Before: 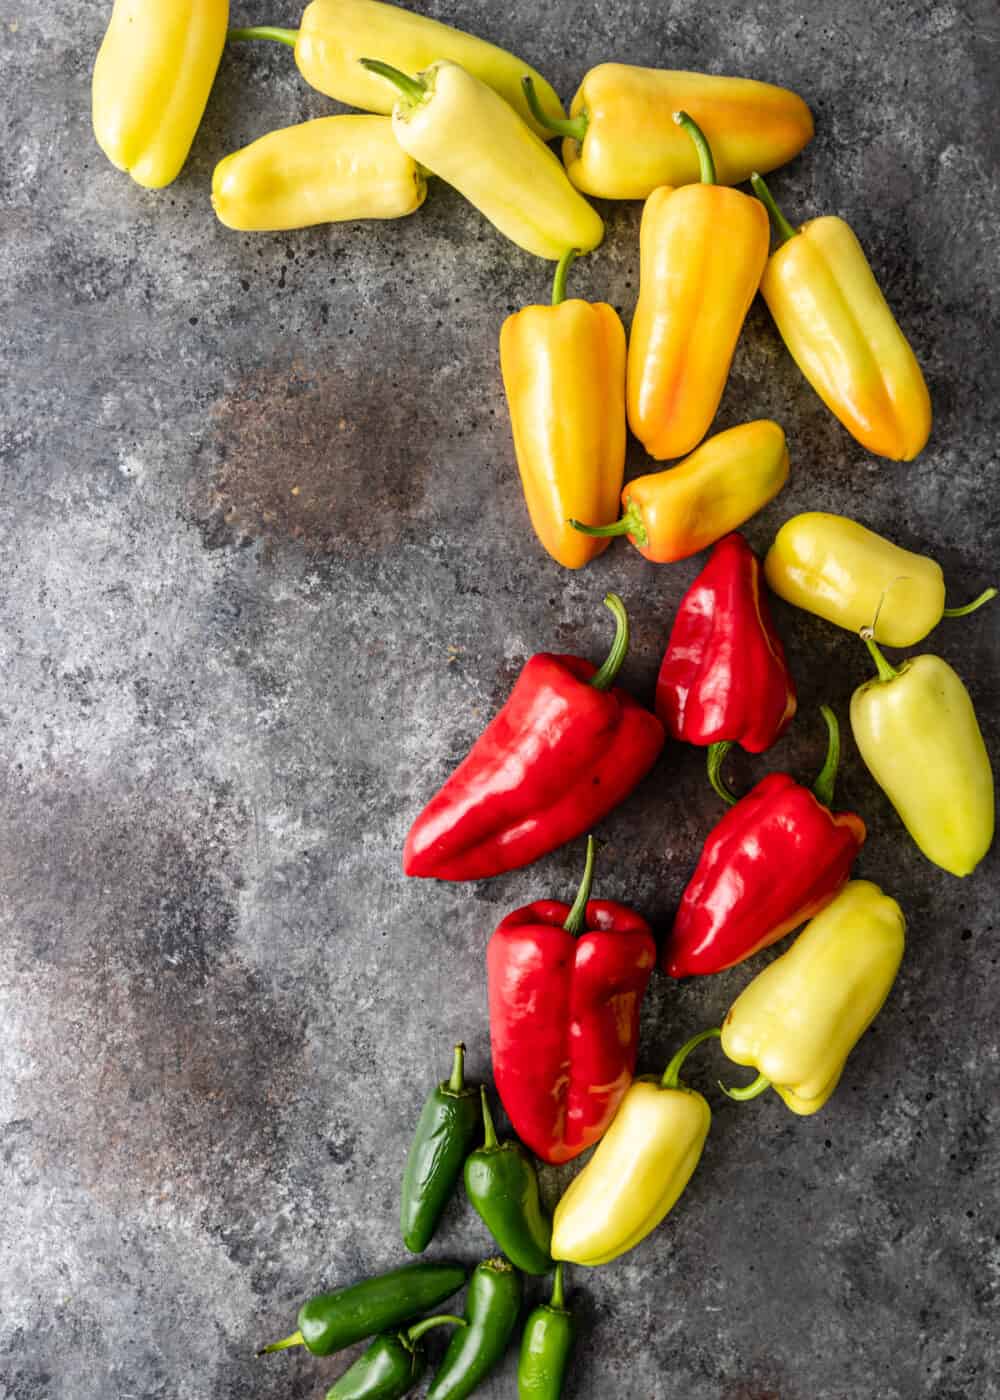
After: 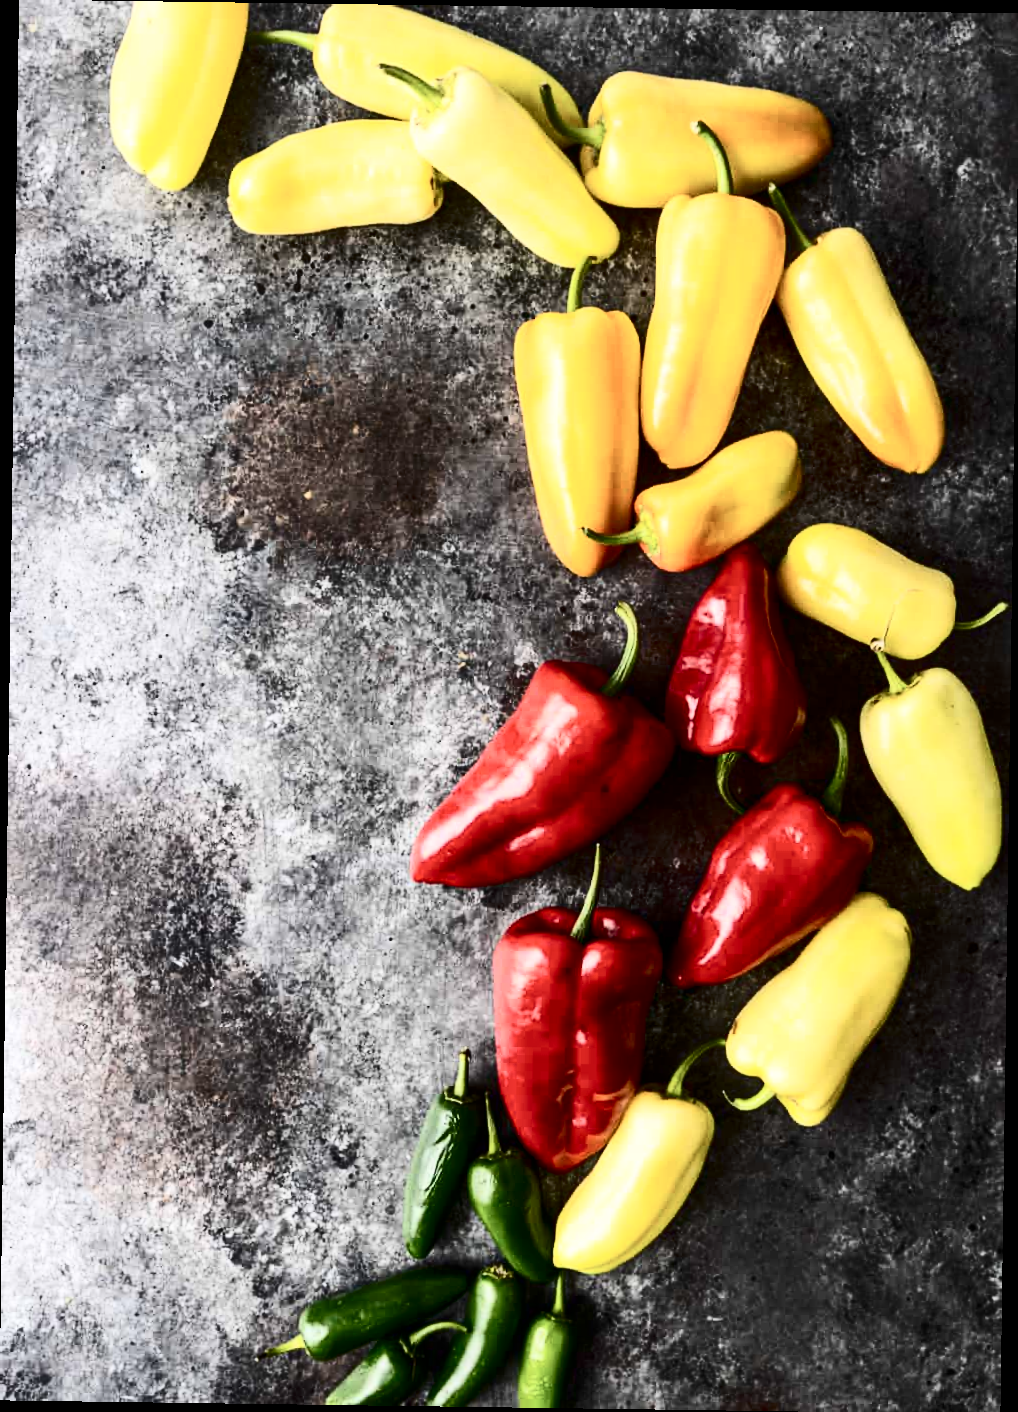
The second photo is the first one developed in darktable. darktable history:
rotate and perspective: rotation 0.8°, automatic cropping off
contrast brightness saturation: contrast 0.5, saturation -0.1
